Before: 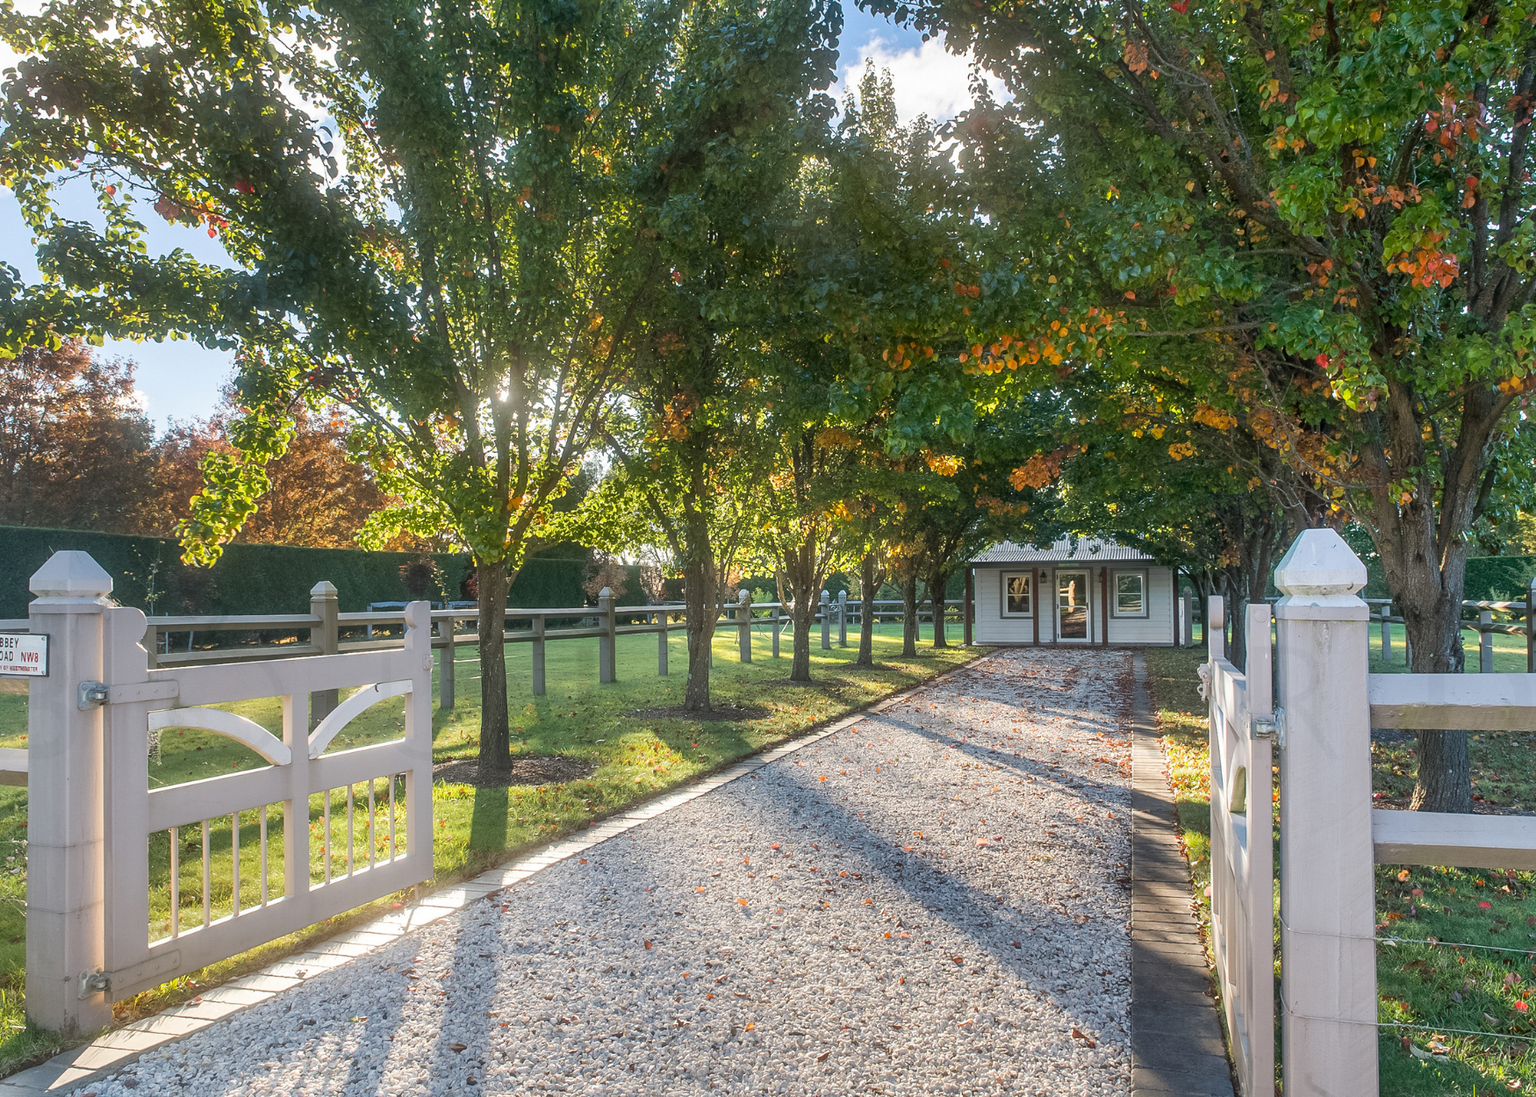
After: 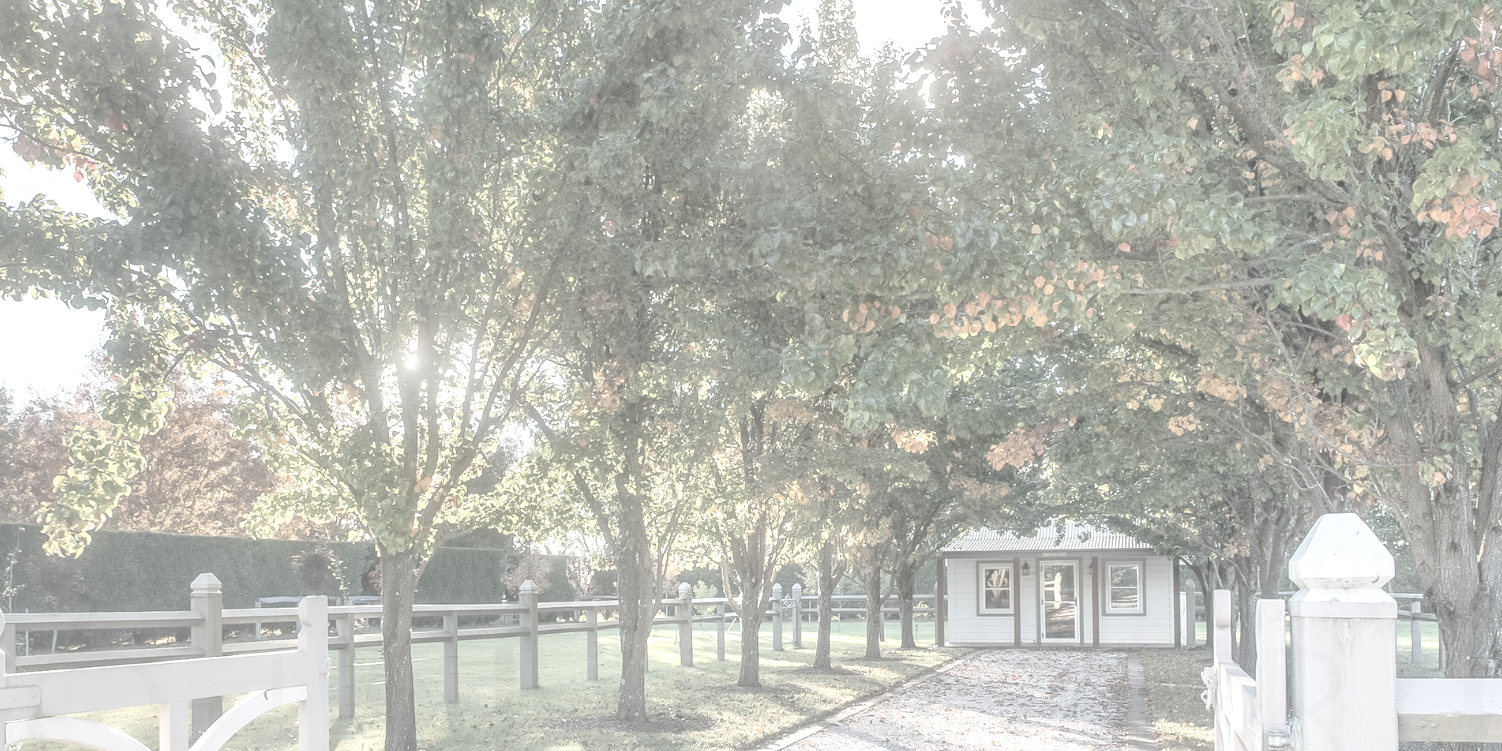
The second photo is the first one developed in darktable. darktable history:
crop and rotate: left 9.321%, top 7.255%, right 4.844%, bottom 32.634%
contrast brightness saturation: contrast -0.329, brightness 0.767, saturation -0.778
exposure: exposure 0.611 EV, compensate exposure bias true, compensate highlight preservation false
local contrast: detail 160%
